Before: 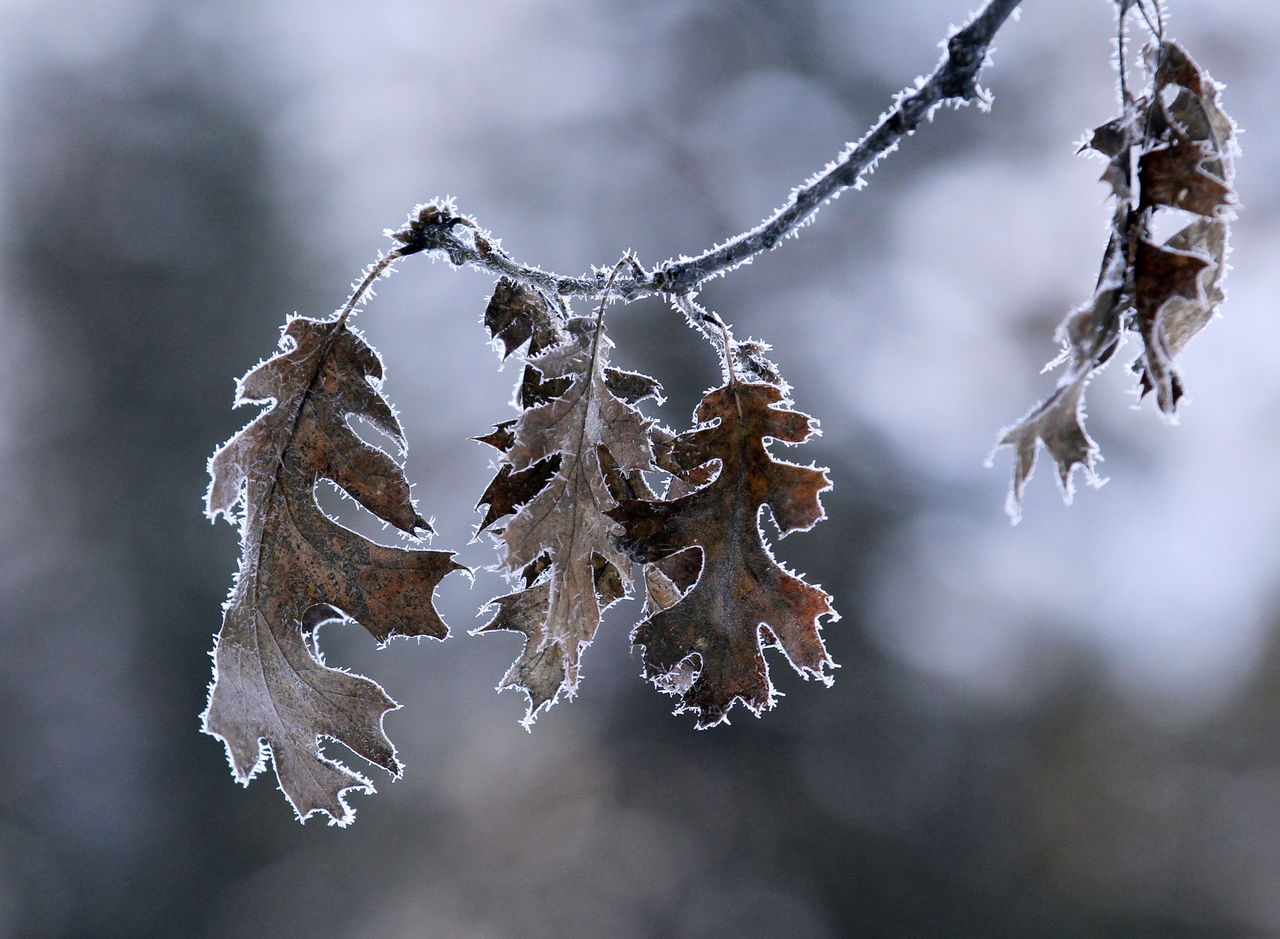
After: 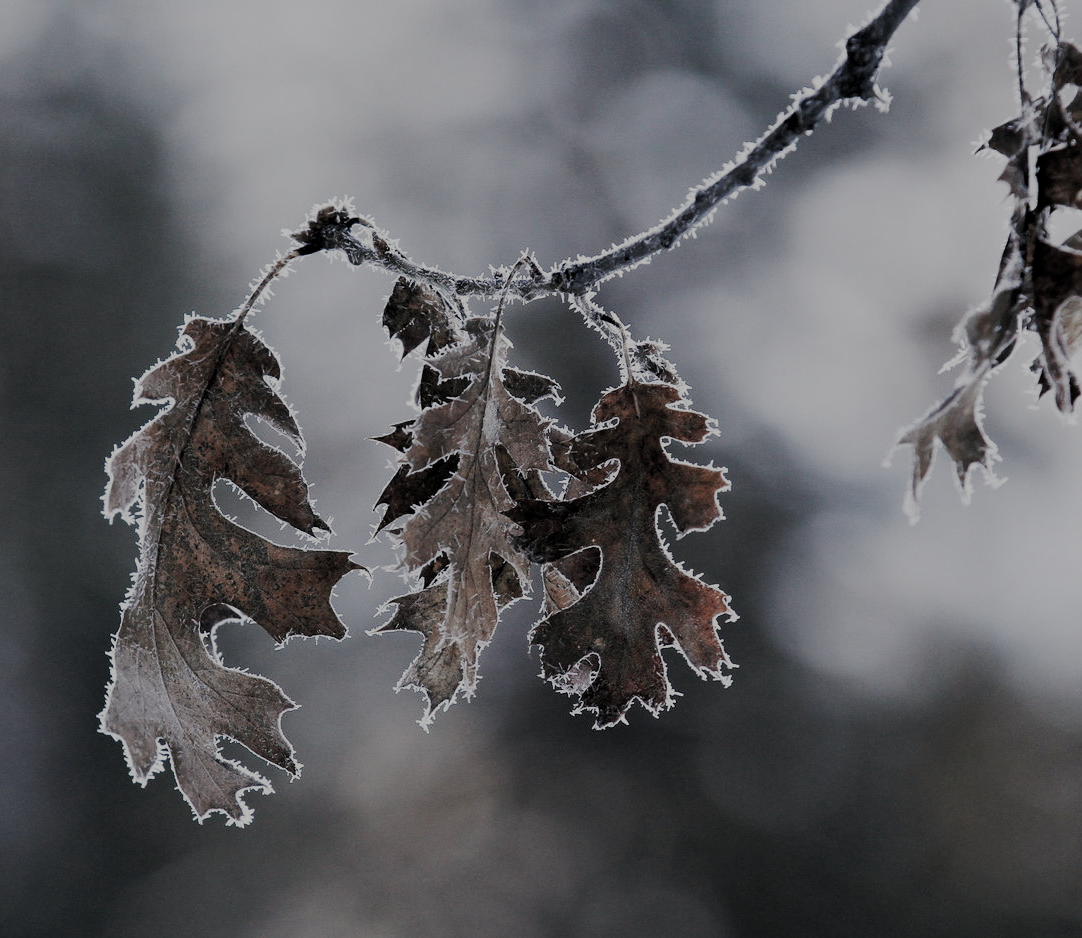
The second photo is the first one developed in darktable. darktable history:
color balance rgb: perceptual saturation grading › global saturation 20%, perceptual saturation grading › highlights -49.992%, perceptual saturation grading › shadows 24.583%, perceptual brilliance grading › global brilliance -47.761%
crop: left 8.039%, right 7.382%
base curve: curves: ch0 [(0, 0) (0.036, 0.037) (0.121, 0.228) (0.46, 0.76) (0.859, 0.983) (1, 1)], preserve colors none
contrast brightness saturation: brightness 0.189, saturation -0.495
color calibration: x 0.336, y 0.349, temperature 5400.8 K, gamut compression 1.7
